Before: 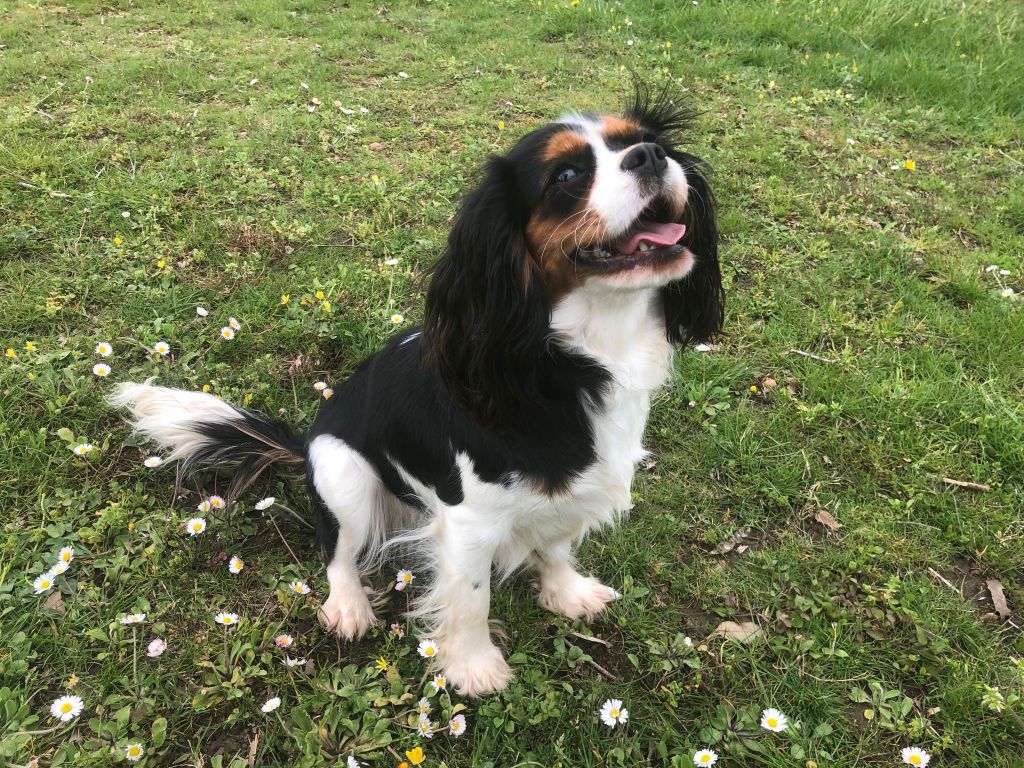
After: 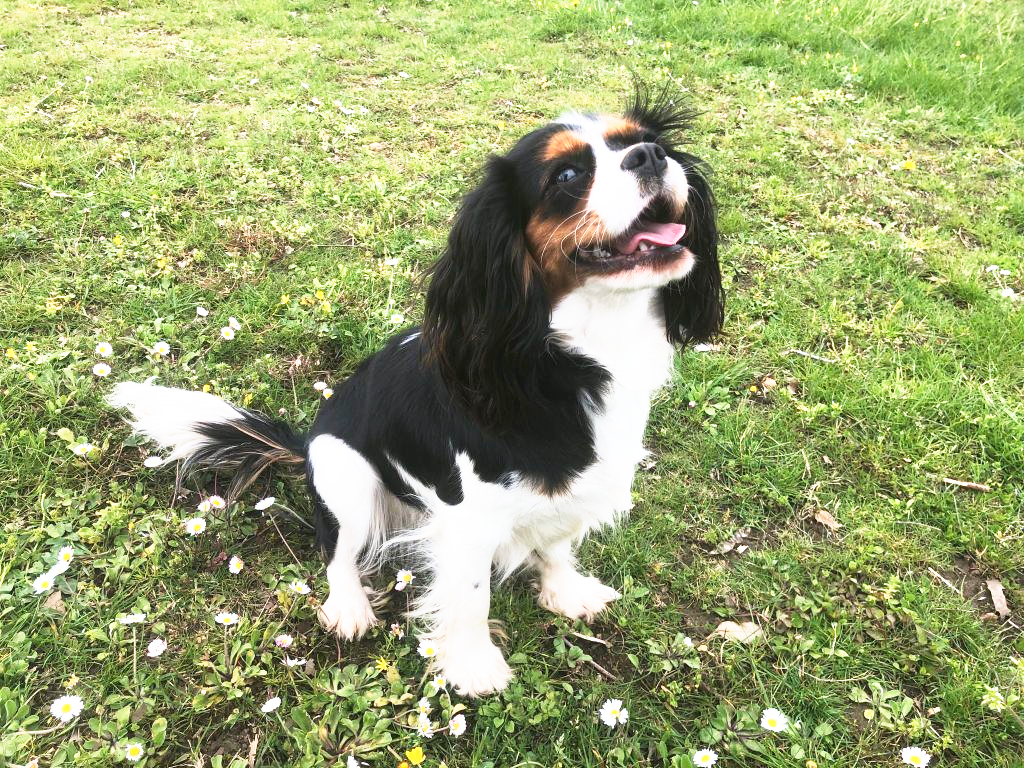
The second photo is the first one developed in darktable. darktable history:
color correction: highlights a* 0.003, highlights b* -0.283
base curve: curves: ch0 [(0, 0) (0.495, 0.917) (1, 1)], preserve colors none
white balance: red 1.004, blue 1.024
